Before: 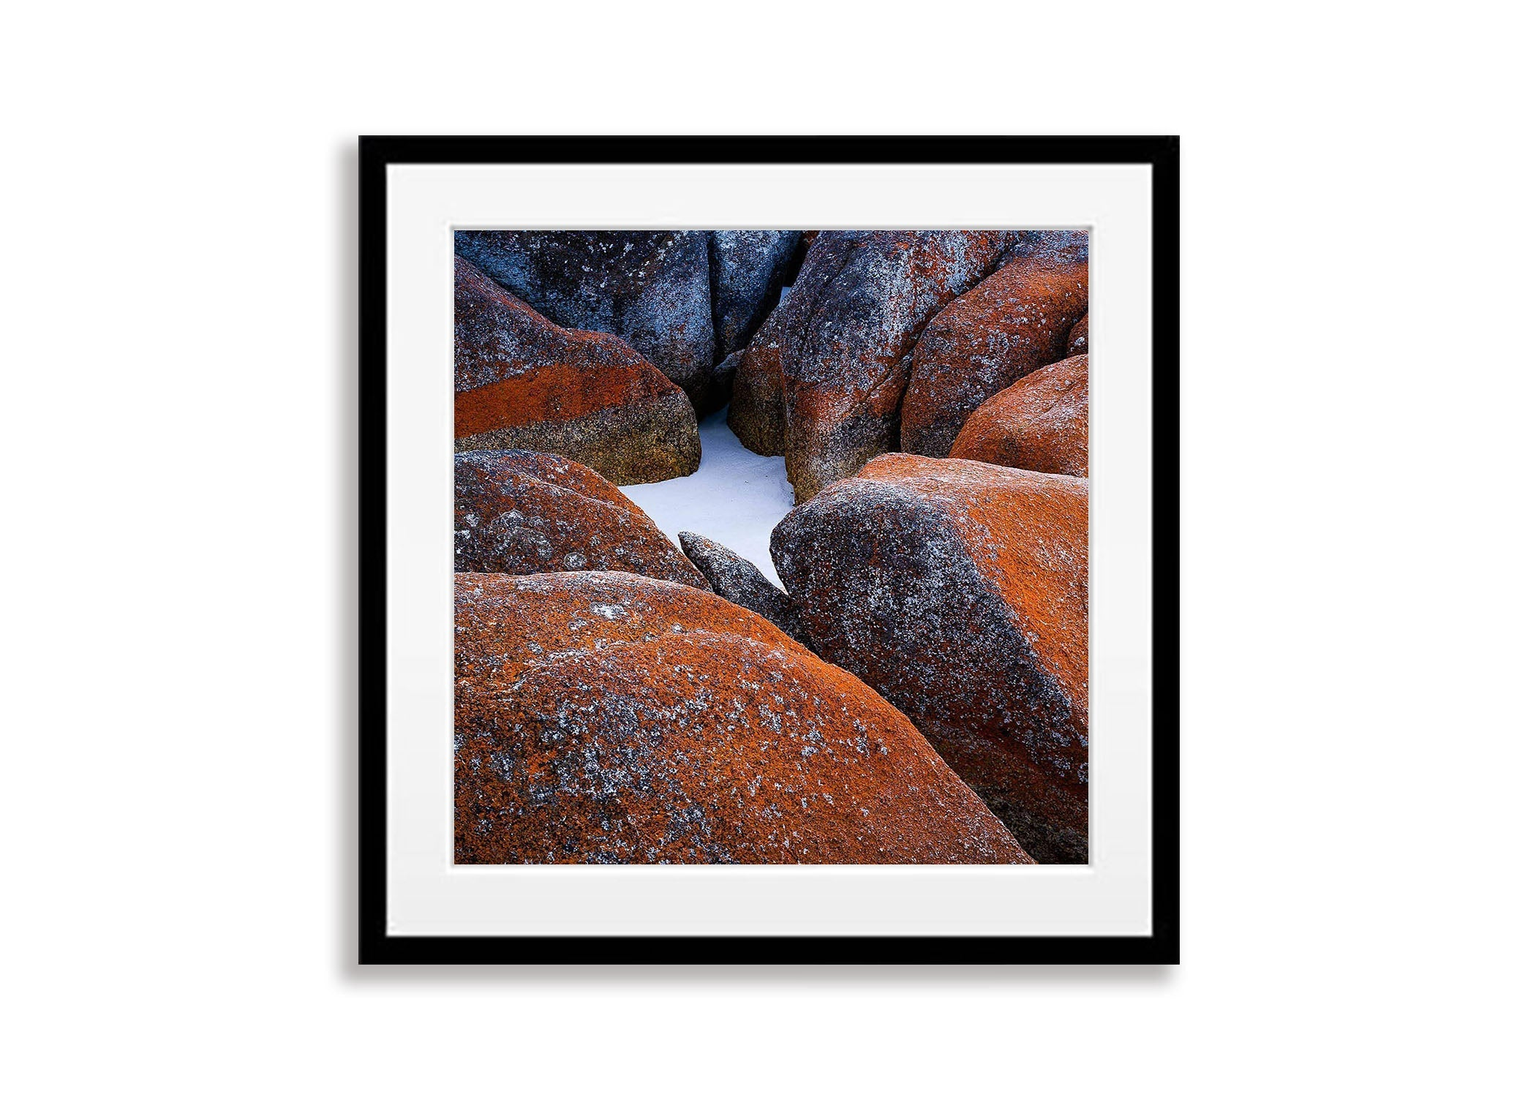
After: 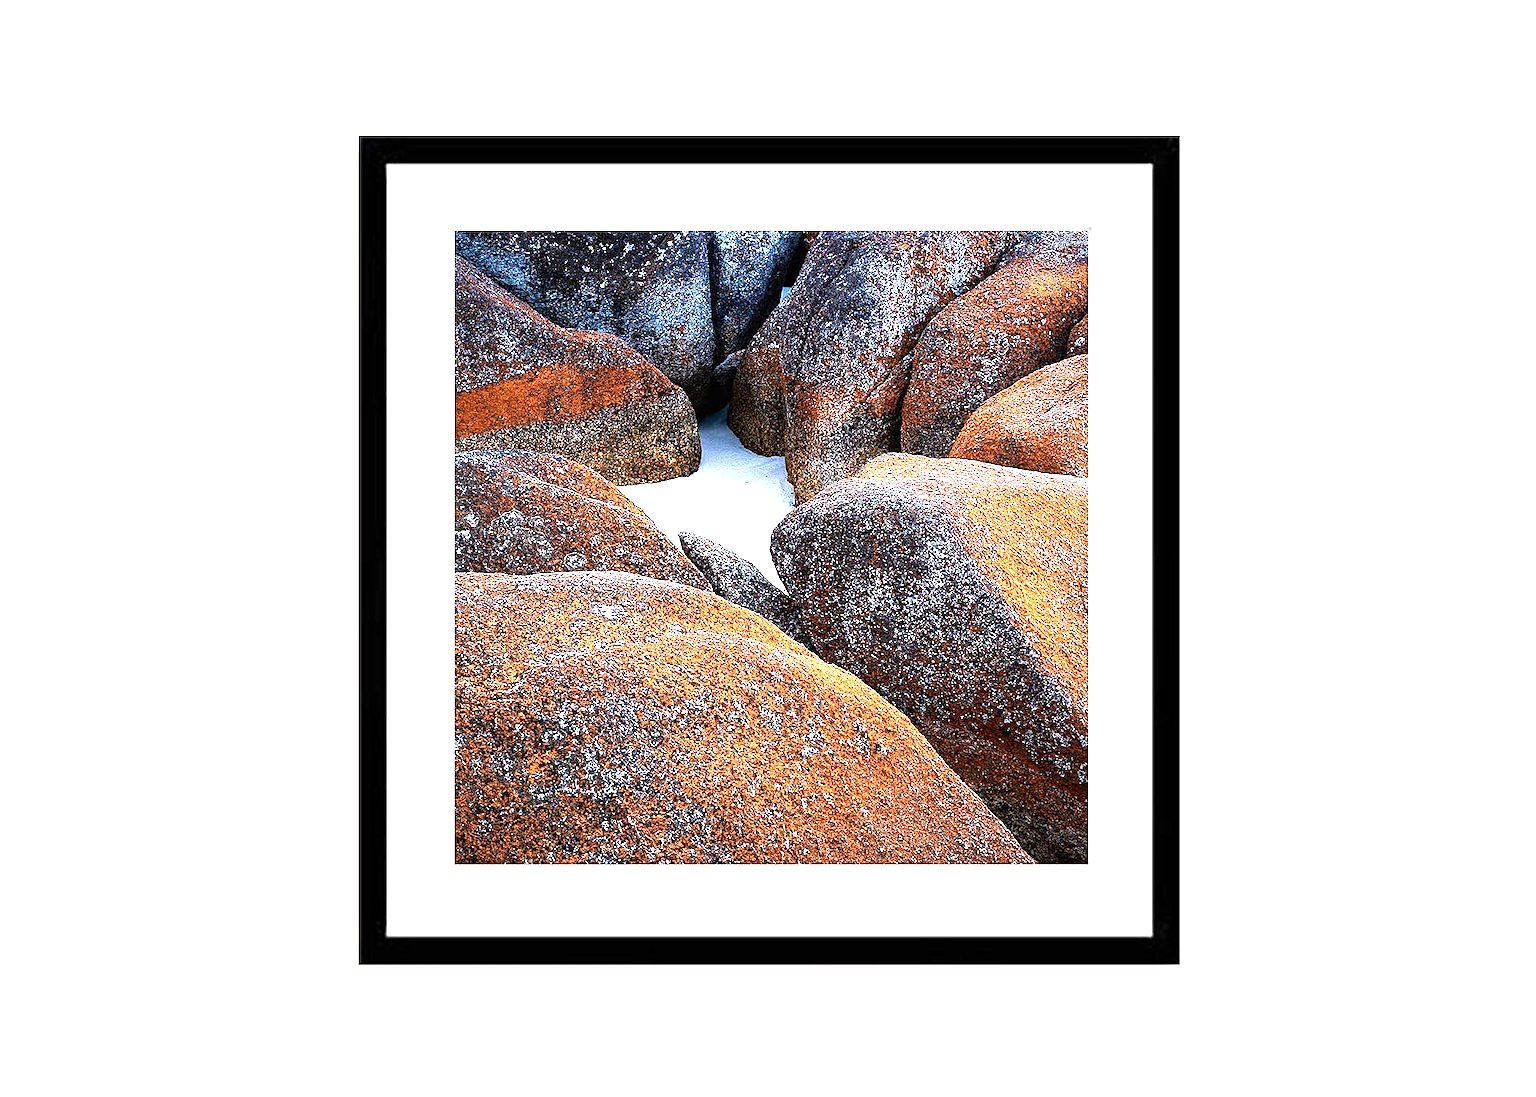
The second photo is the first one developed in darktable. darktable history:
color zones: curves: ch0 [(0.018, 0.548) (0.197, 0.654) (0.425, 0.447) (0.605, 0.658) (0.732, 0.579)]; ch1 [(0.105, 0.531) (0.224, 0.531) (0.386, 0.39) (0.618, 0.456) (0.732, 0.456) (0.956, 0.421)]; ch2 [(0.039, 0.583) (0.215, 0.465) (0.399, 0.544) (0.465, 0.548) (0.614, 0.447) (0.724, 0.43) (0.882, 0.623) (0.956, 0.632)]
sharpen: on, module defaults
contrast brightness saturation: contrast 0.075
exposure: exposure 1.07 EV, compensate exposure bias true, compensate highlight preservation false
